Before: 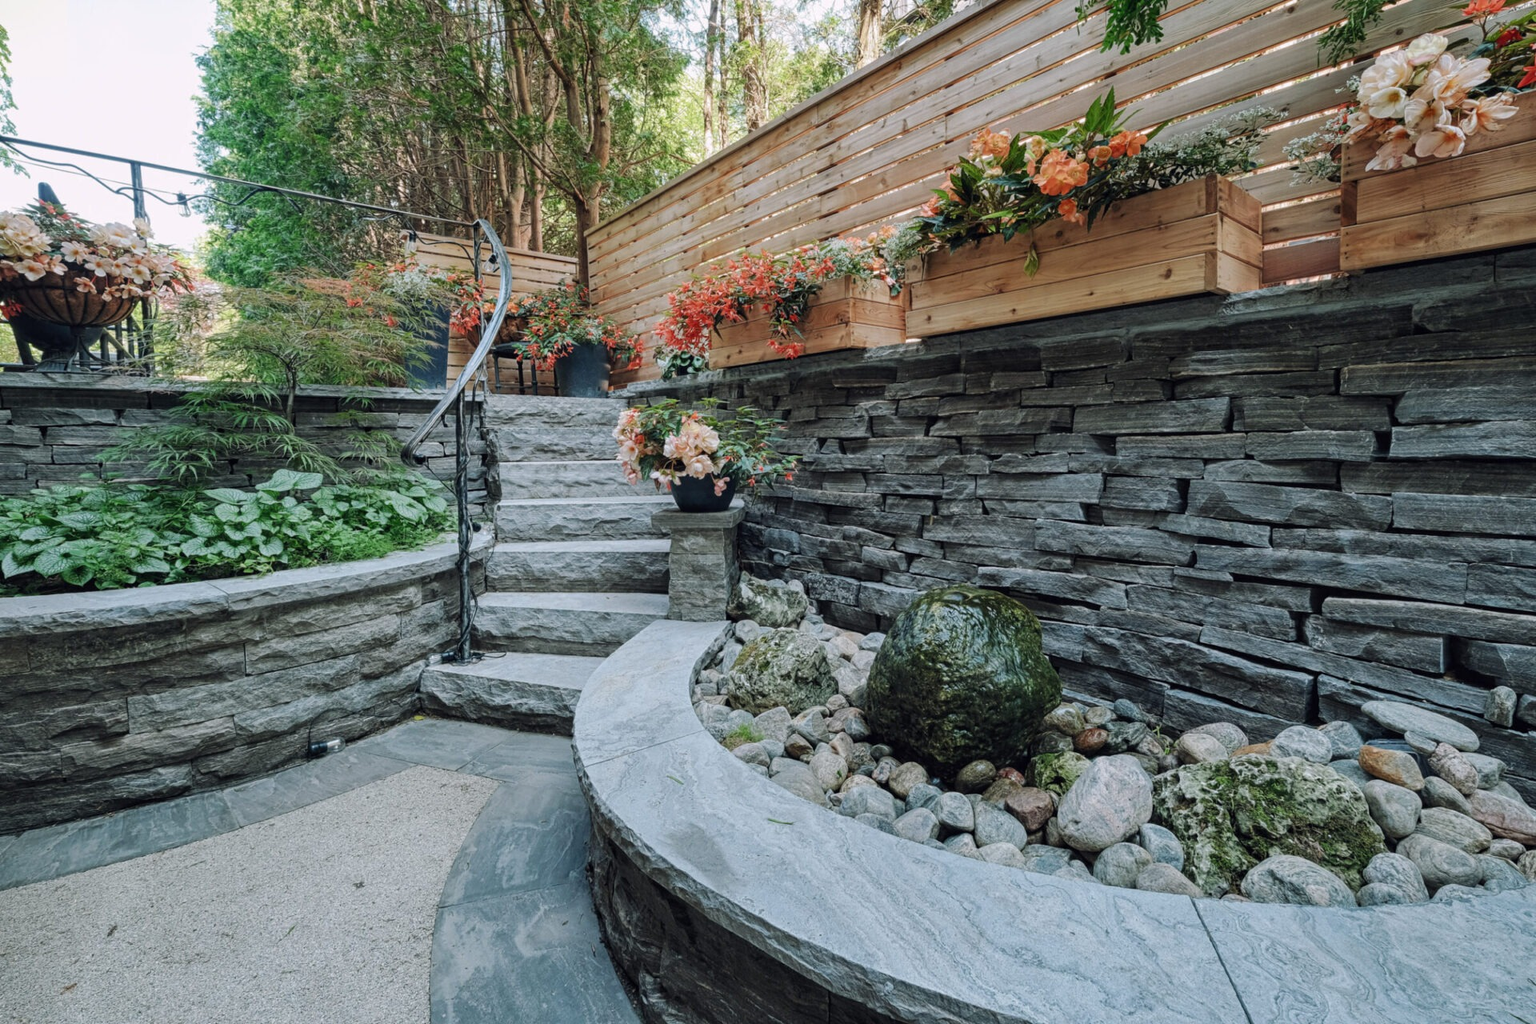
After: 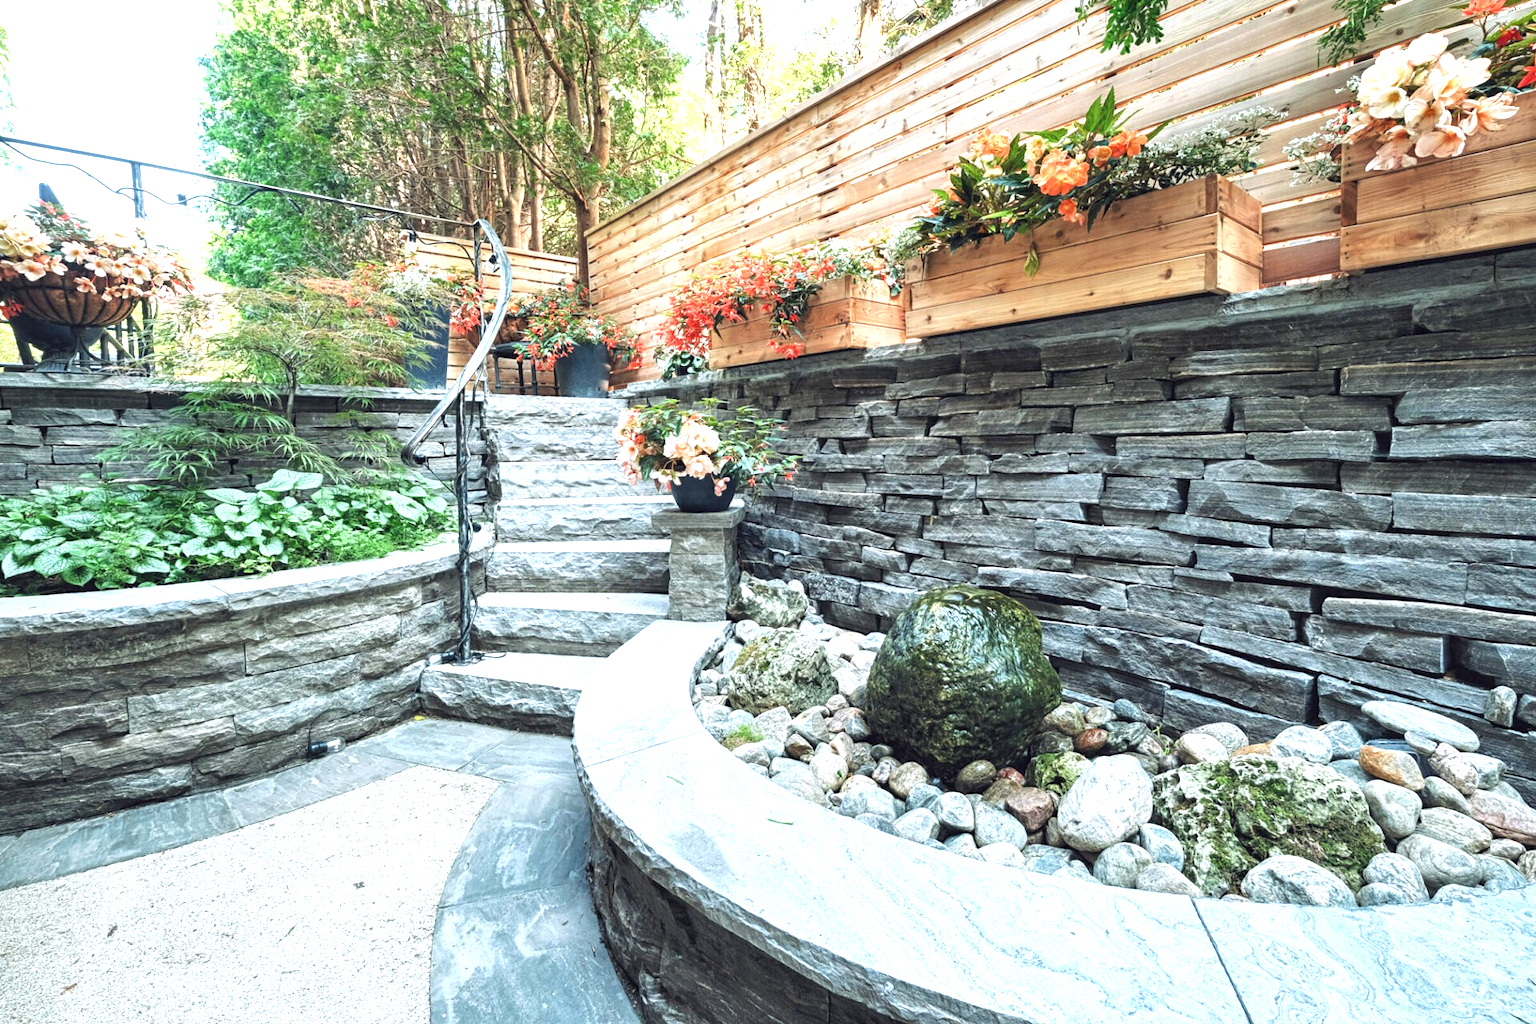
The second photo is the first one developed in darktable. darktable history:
exposure: black level correction 0, exposure 1.5 EV, compensate highlight preservation false
shadows and highlights: shadows 25, highlights -25
